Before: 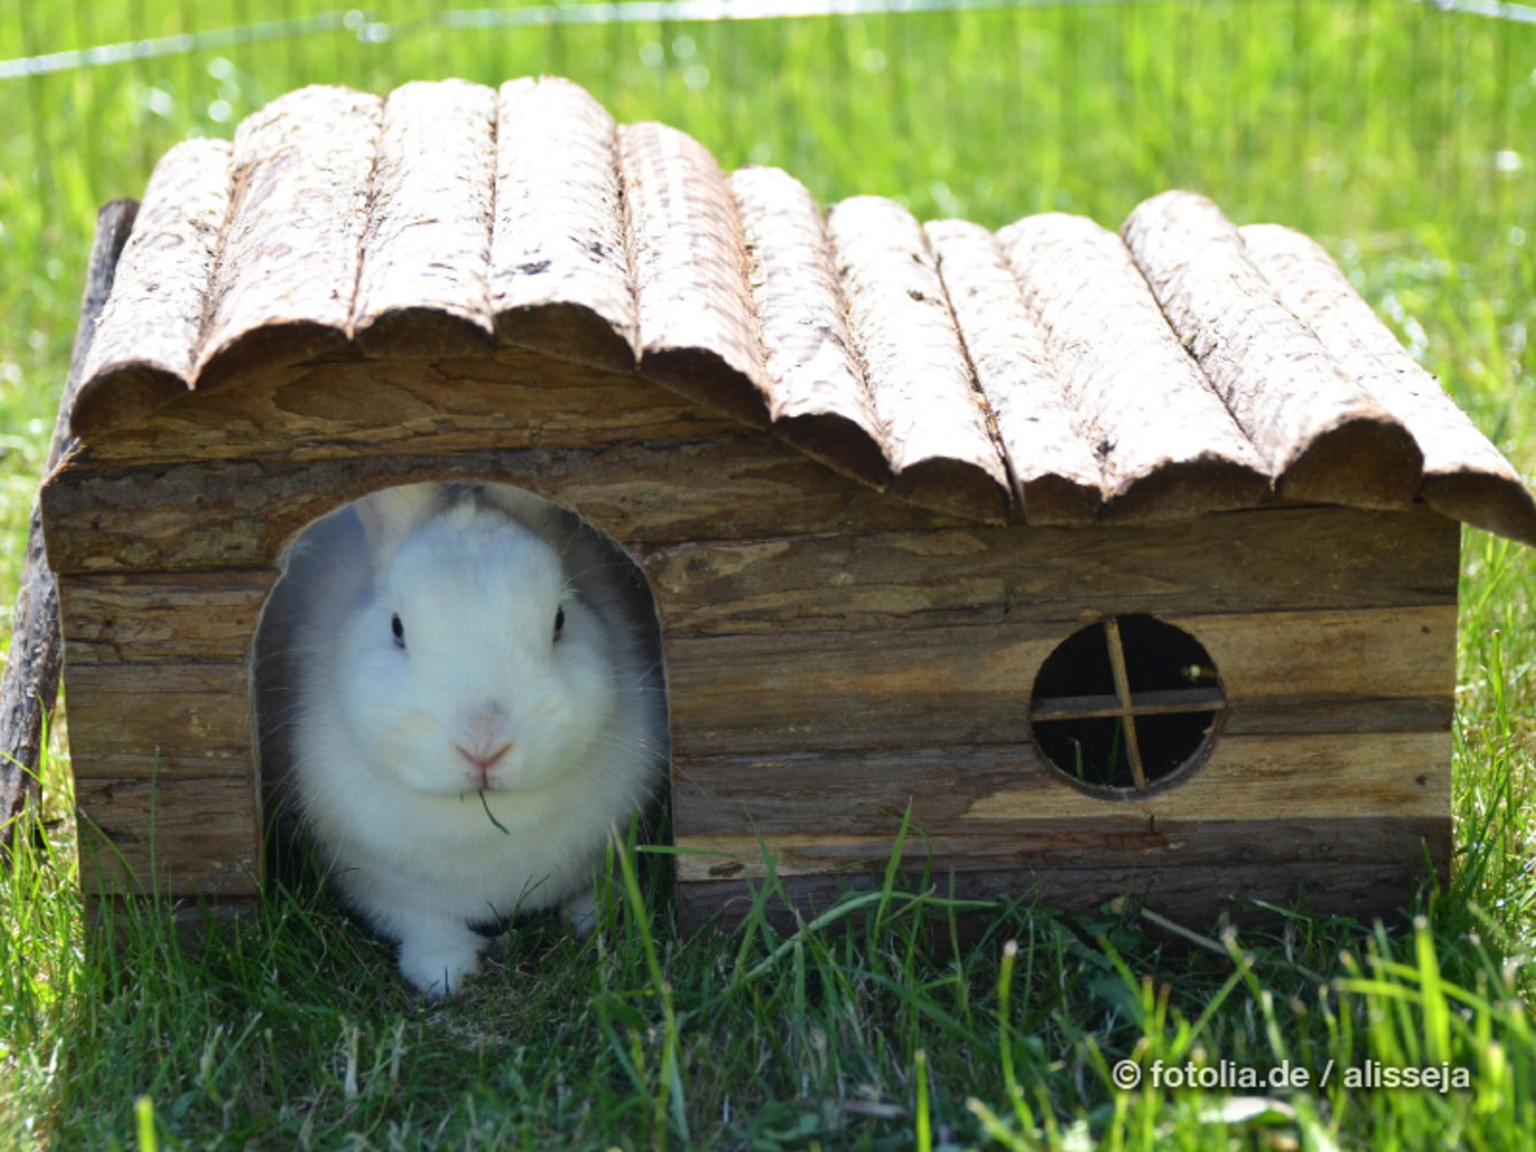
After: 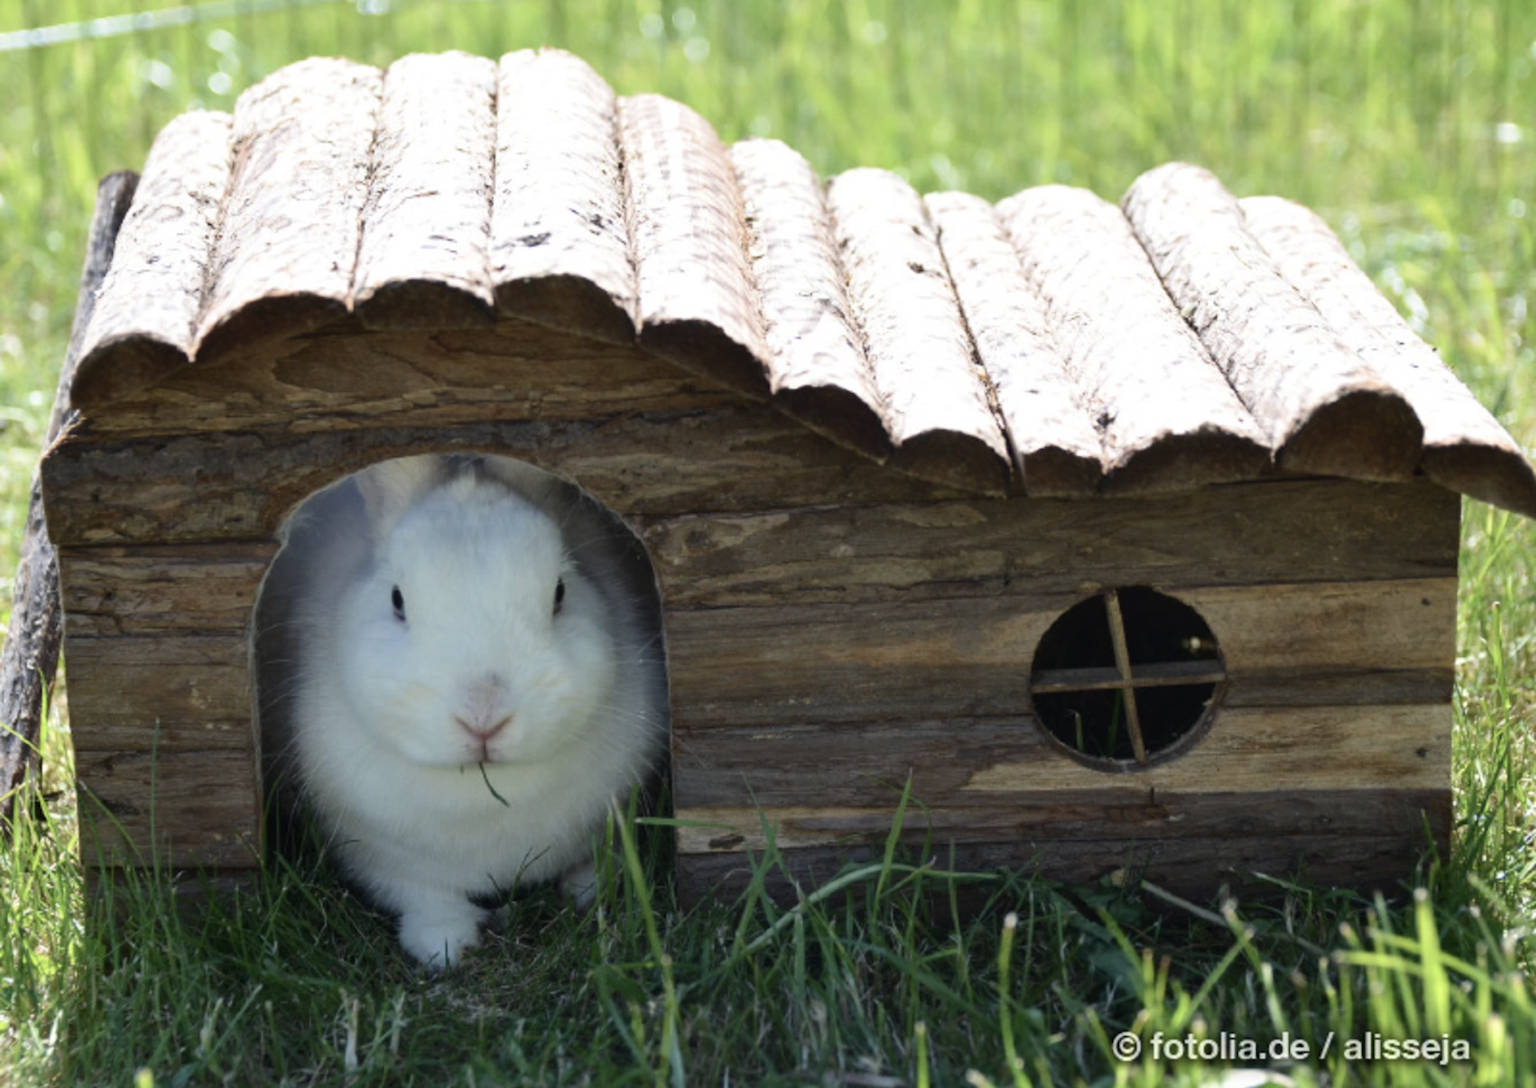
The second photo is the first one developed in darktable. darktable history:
crop and rotate: top 2.479%, bottom 3.018%
contrast brightness saturation: contrast 0.1, saturation -0.3
